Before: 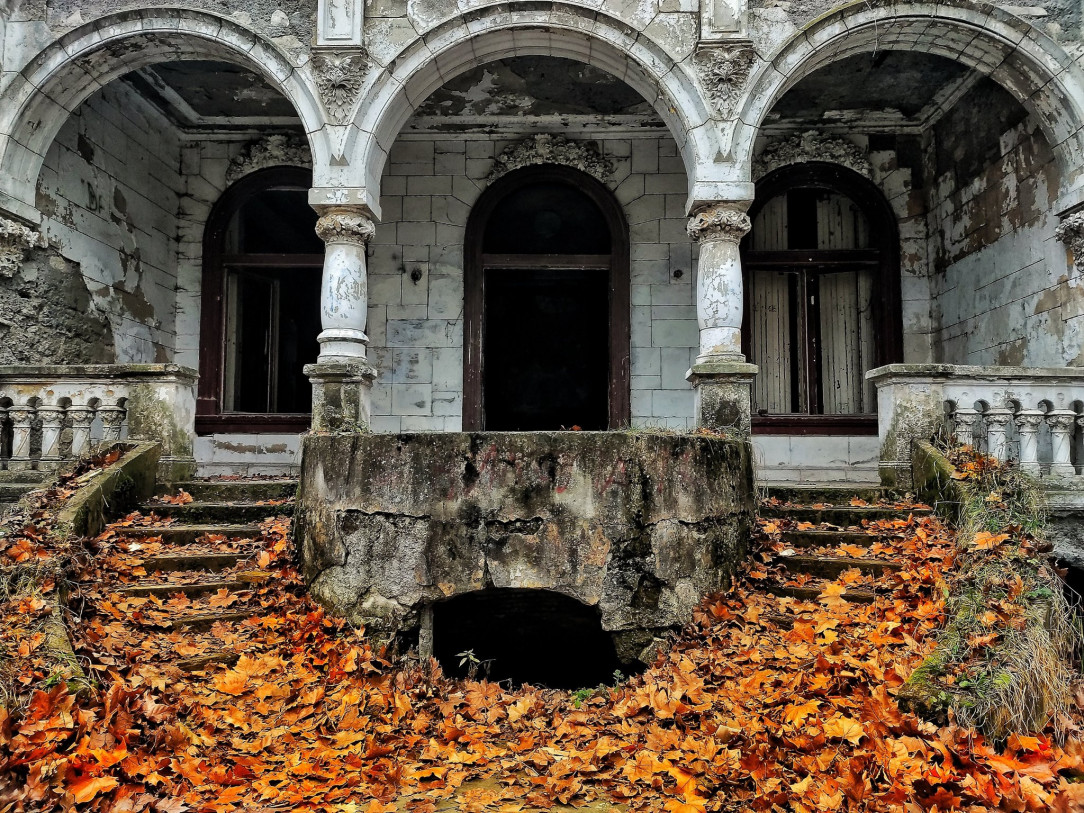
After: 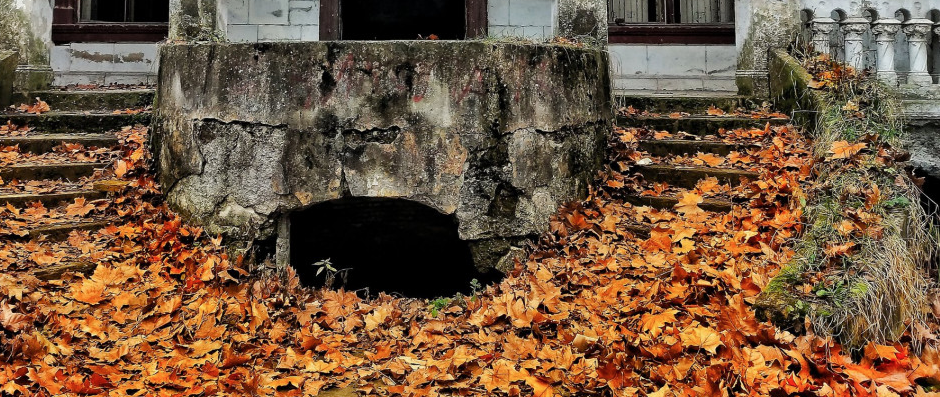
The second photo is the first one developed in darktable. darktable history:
crop and rotate: left 13.251%, top 48.332%, bottom 2.834%
color balance rgb: linear chroma grading › global chroma 0.693%, perceptual saturation grading › global saturation -2.456%, perceptual saturation grading › highlights -7.334%, perceptual saturation grading › mid-tones 8.315%, perceptual saturation grading › shadows 4.551%
